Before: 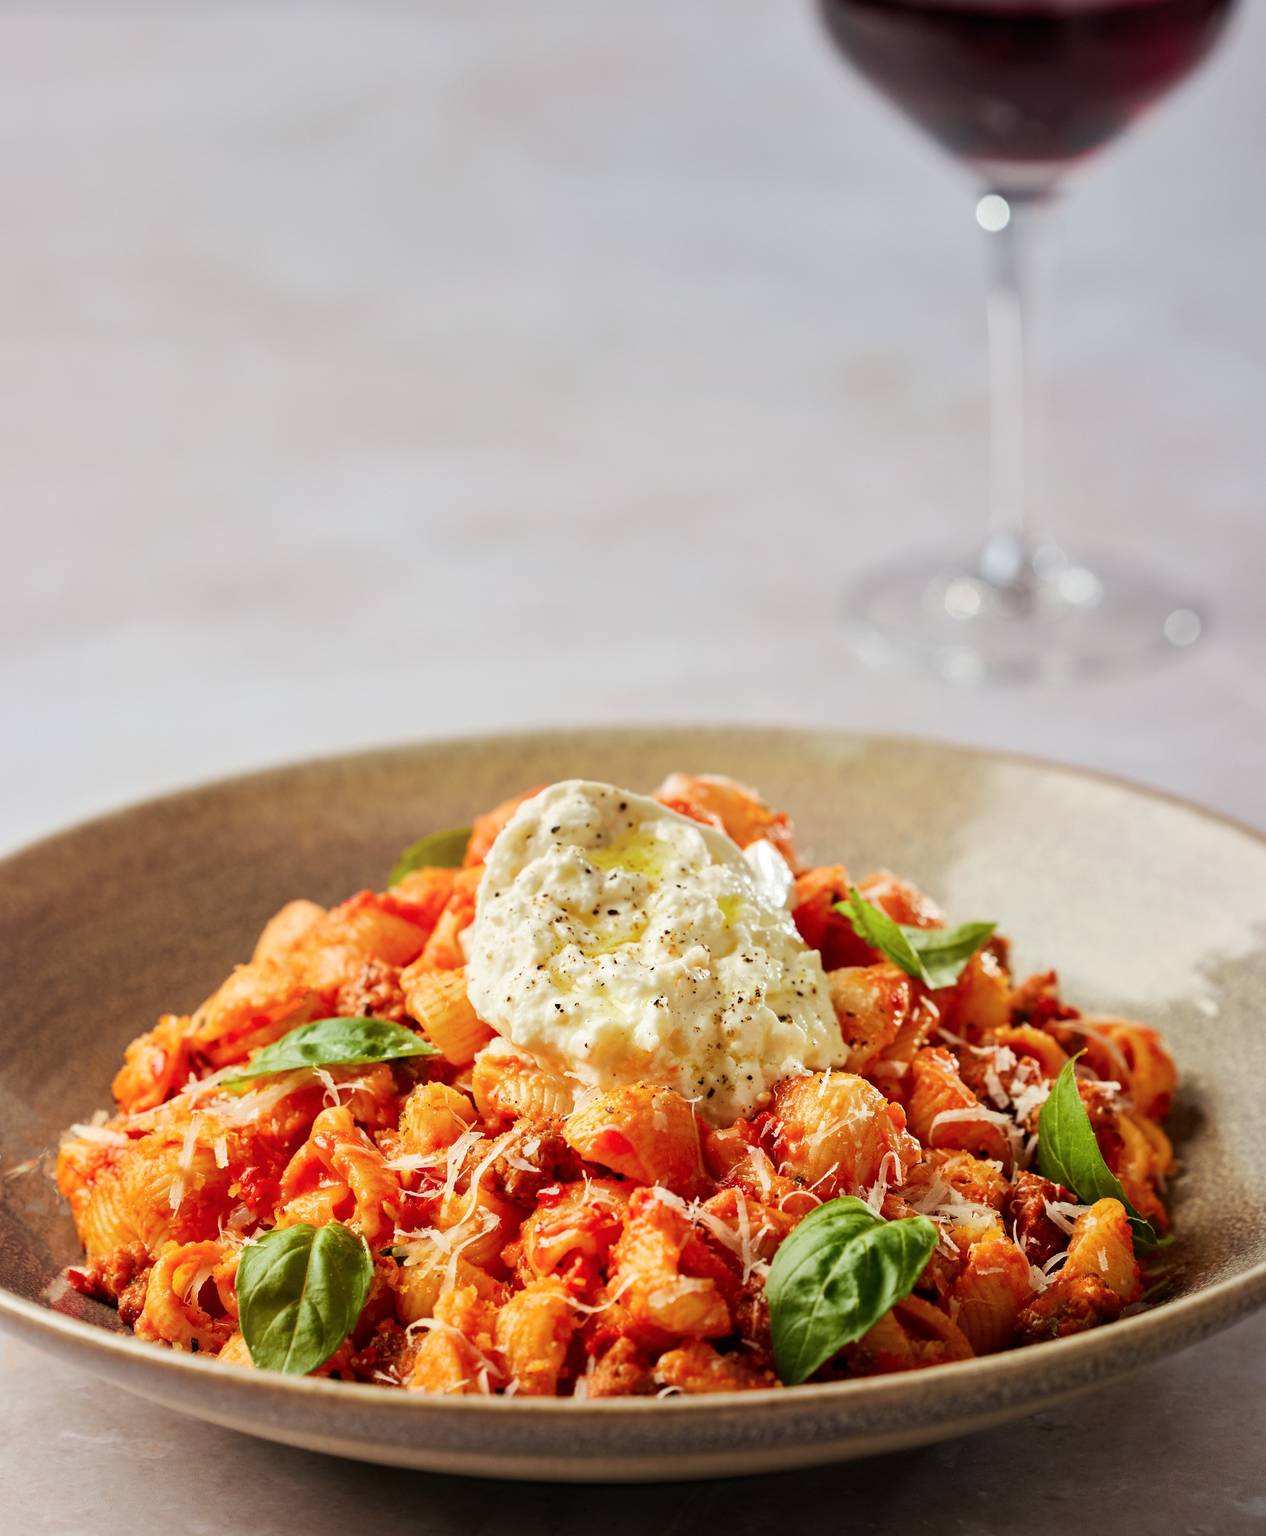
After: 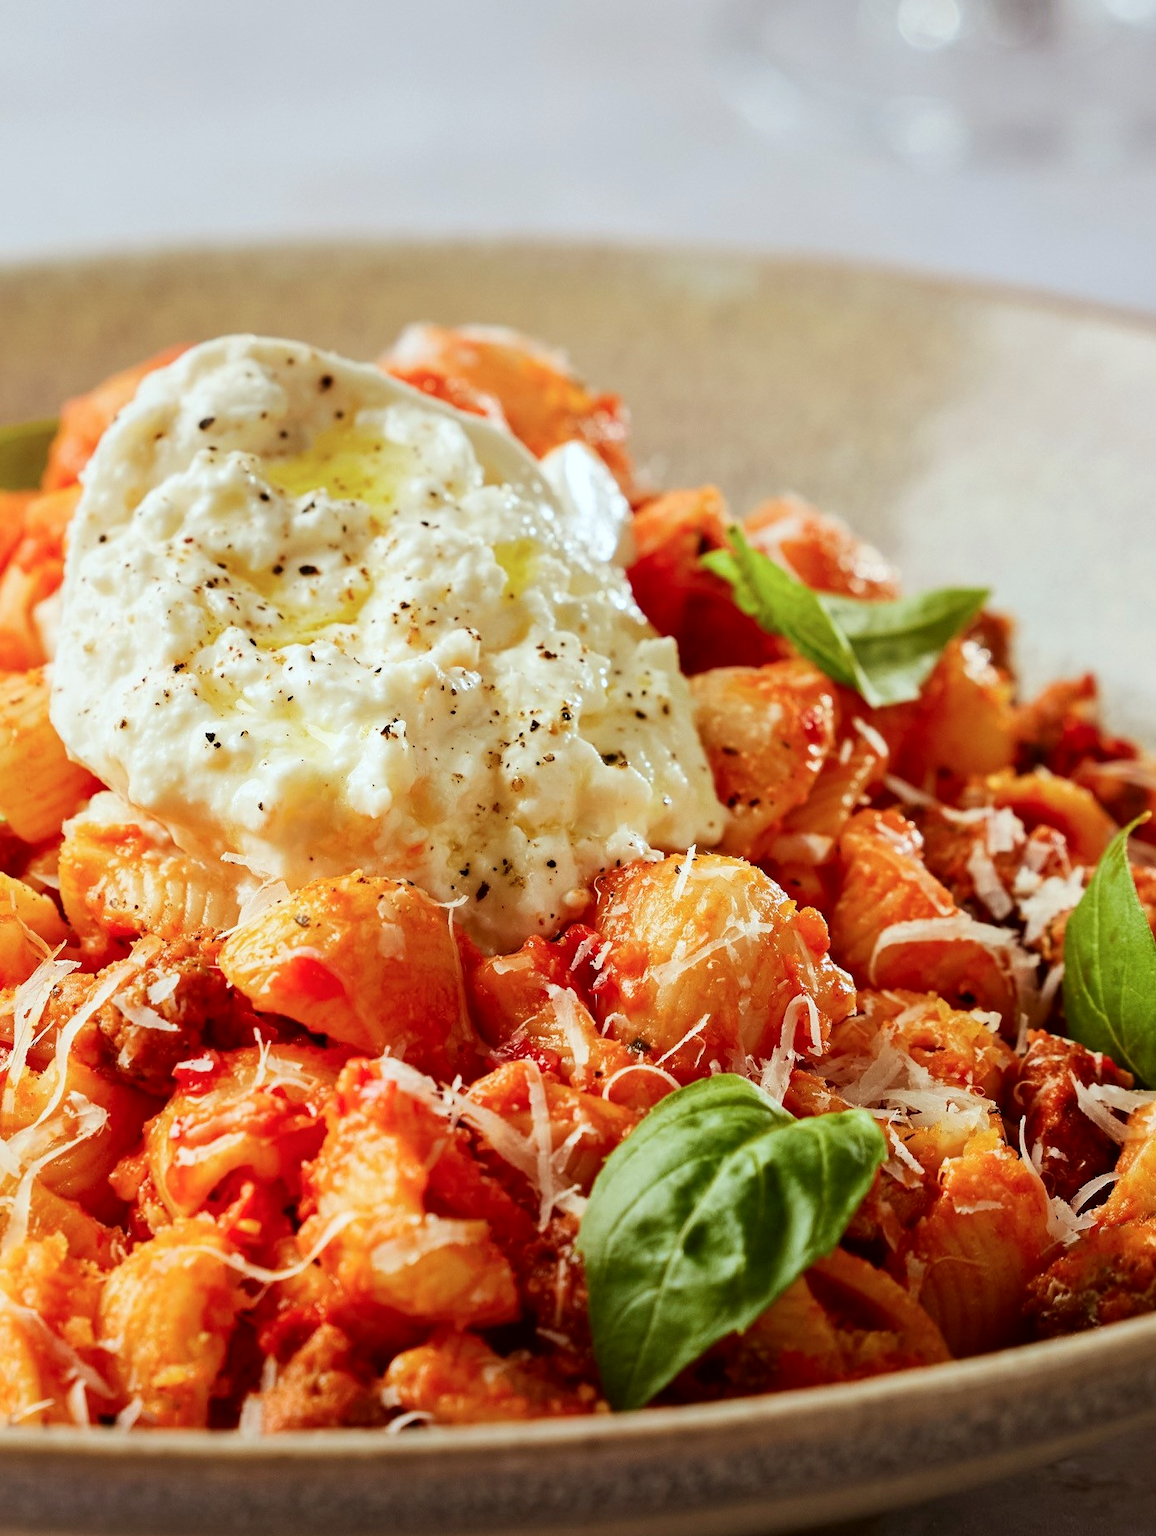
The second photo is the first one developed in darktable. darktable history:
tone equalizer: smoothing diameter 24.8%, edges refinement/feathering 8.21, preserve details guided filter
crop: left 34.725%, top 38.518%, right 13.812%, bottom 5.144%
color correction: highlights a* -3.51, highlights b* -6.2, shadows a* 3.26, shadows b* 5.7
